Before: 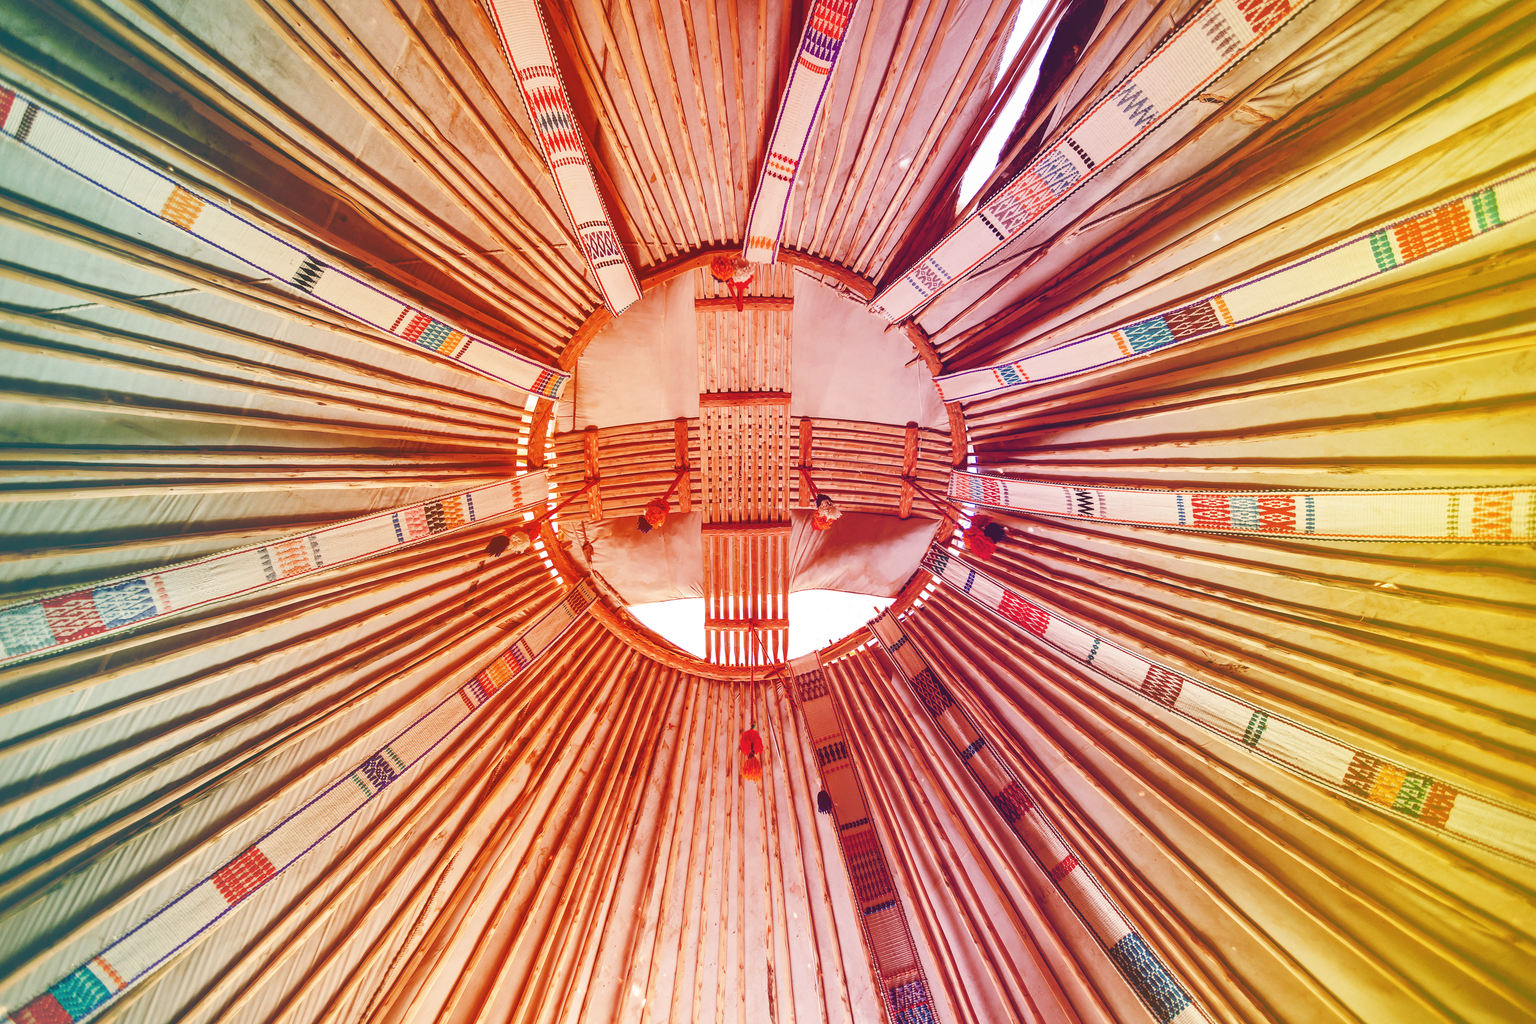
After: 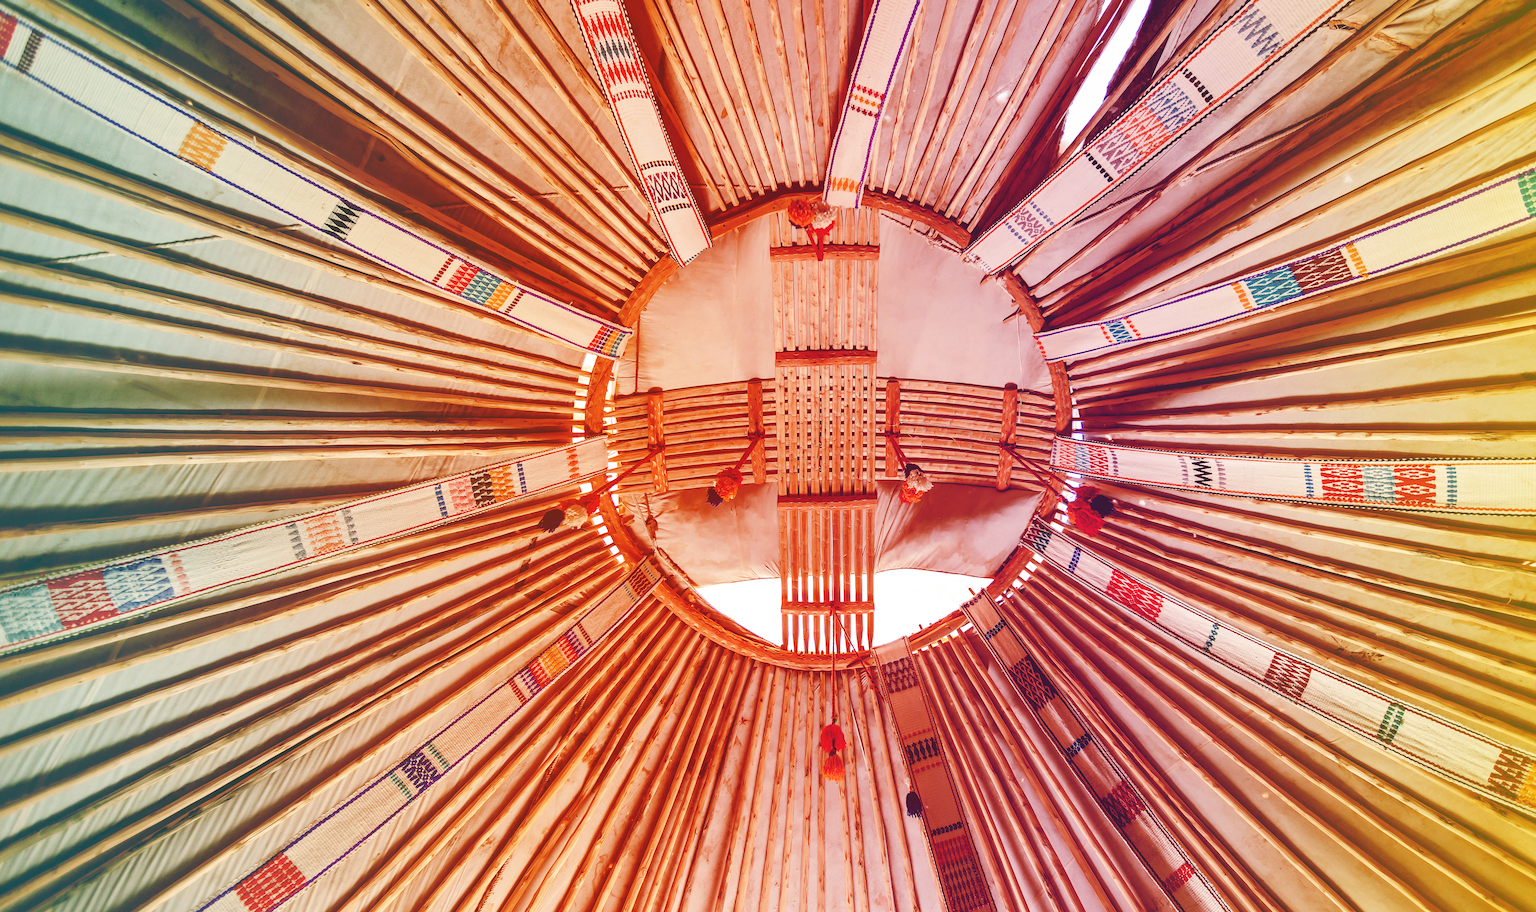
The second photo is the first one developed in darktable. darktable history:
tone equalizer: on, module defaults
crop: top 7.464%, right 9.733%, bottom 12.092%
